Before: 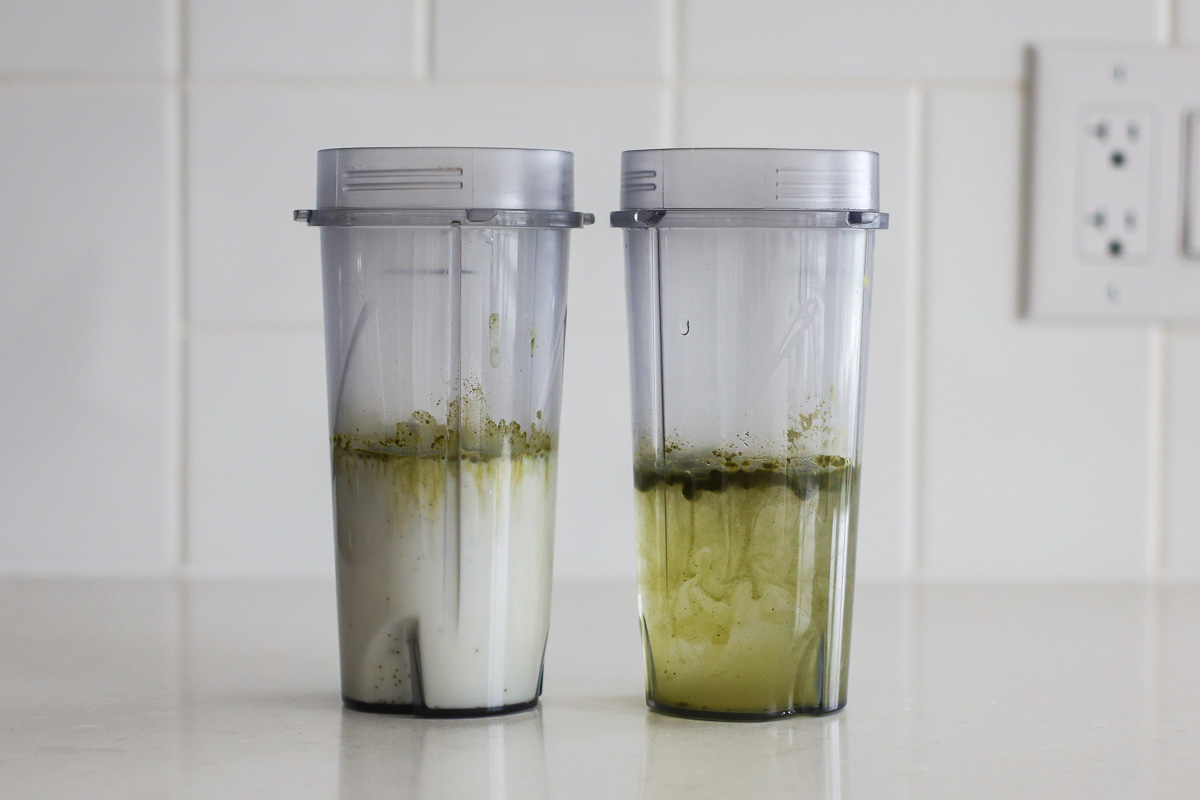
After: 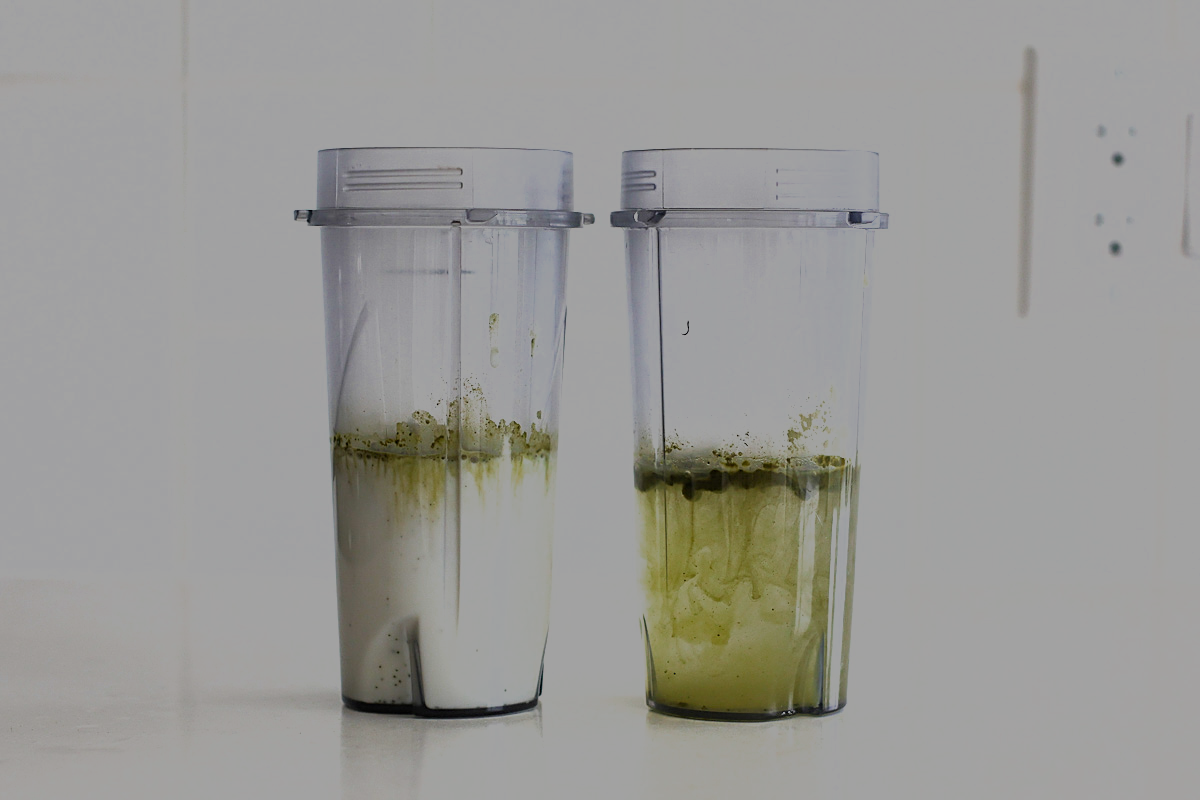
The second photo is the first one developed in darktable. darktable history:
color zones: curves: ch0 [(0, 0.425) (0.143, 0.422) (0.286, 0.42) (0.429, 0.419) (0.571, 0.419) (0.714, 0.42) (0.857, 0.422) (1, 0.425)]
filmic rgb: black relative exposure -13.03 EV, white relative exposure 4.04 EV, target white luminance 85.127%, hardness 6.28, latitude 42.58%, contrast 0.867, shadows ↔ highlights balance 8.48%
sharpen: on, module defaults
